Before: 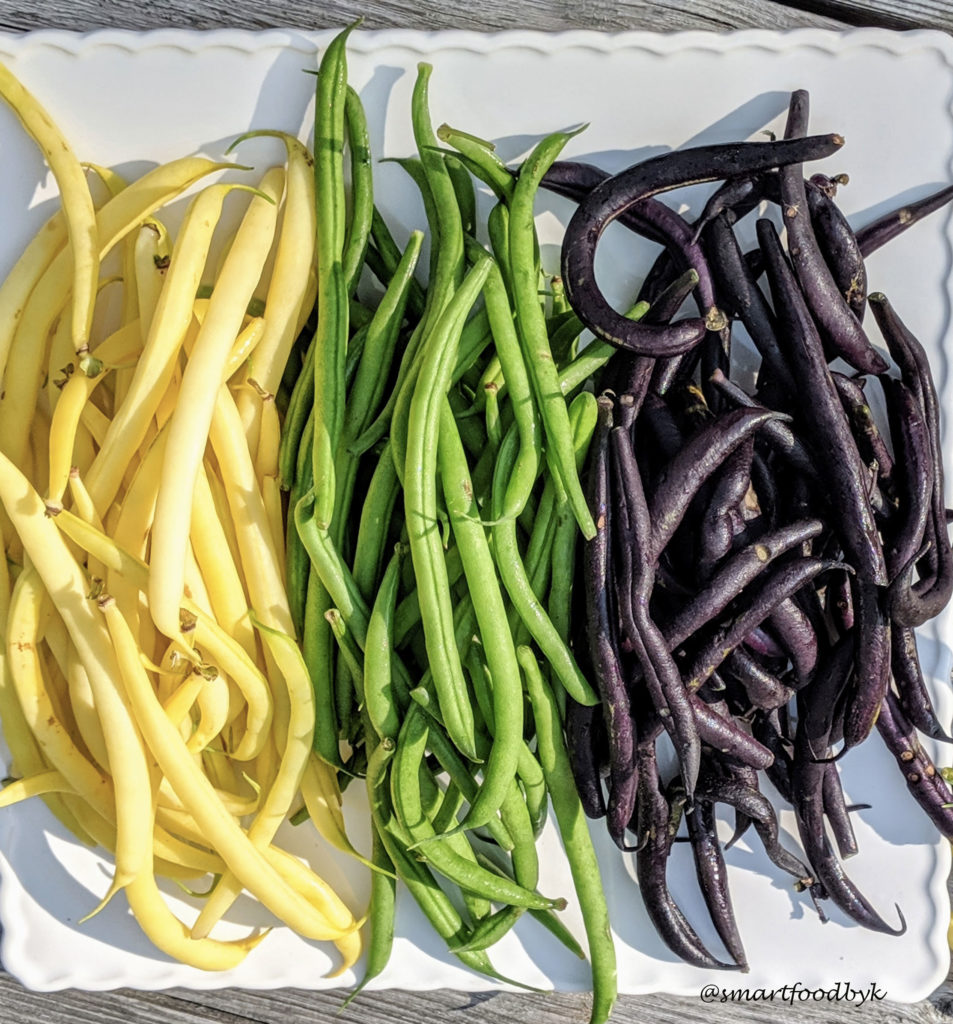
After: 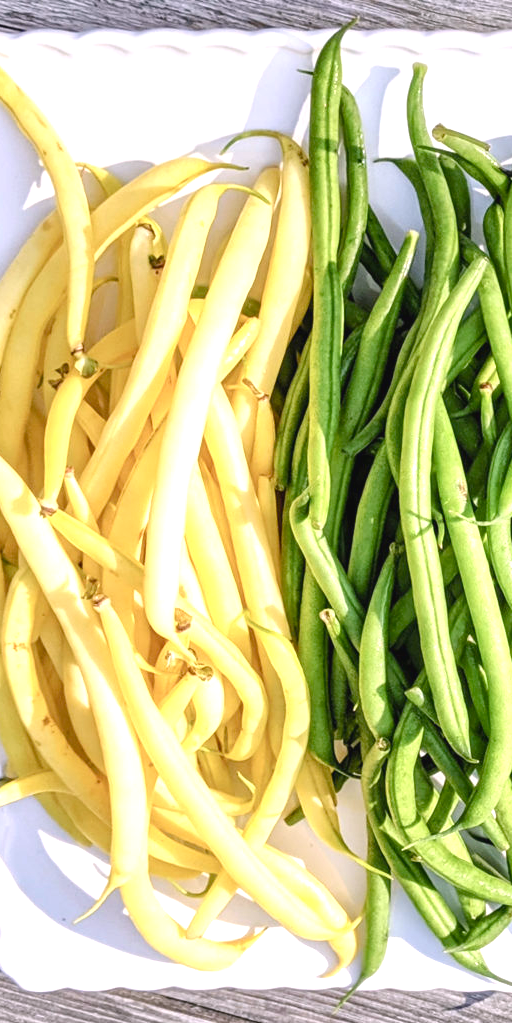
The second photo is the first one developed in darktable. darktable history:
white balance: red 1.05, blue 1.072
crop: left 0.587%, right 45.588%, bottom 0.086%
exposure: black level correction -0.002, exposure 0.708 EV, compensate exposure bias true, compensate highlight preservation false
color balance rgb: perceptual saturation grading › global saturation 20%, perceptual saturation grading › highlights -25%, perceptual saturation grading › shadows 25%
